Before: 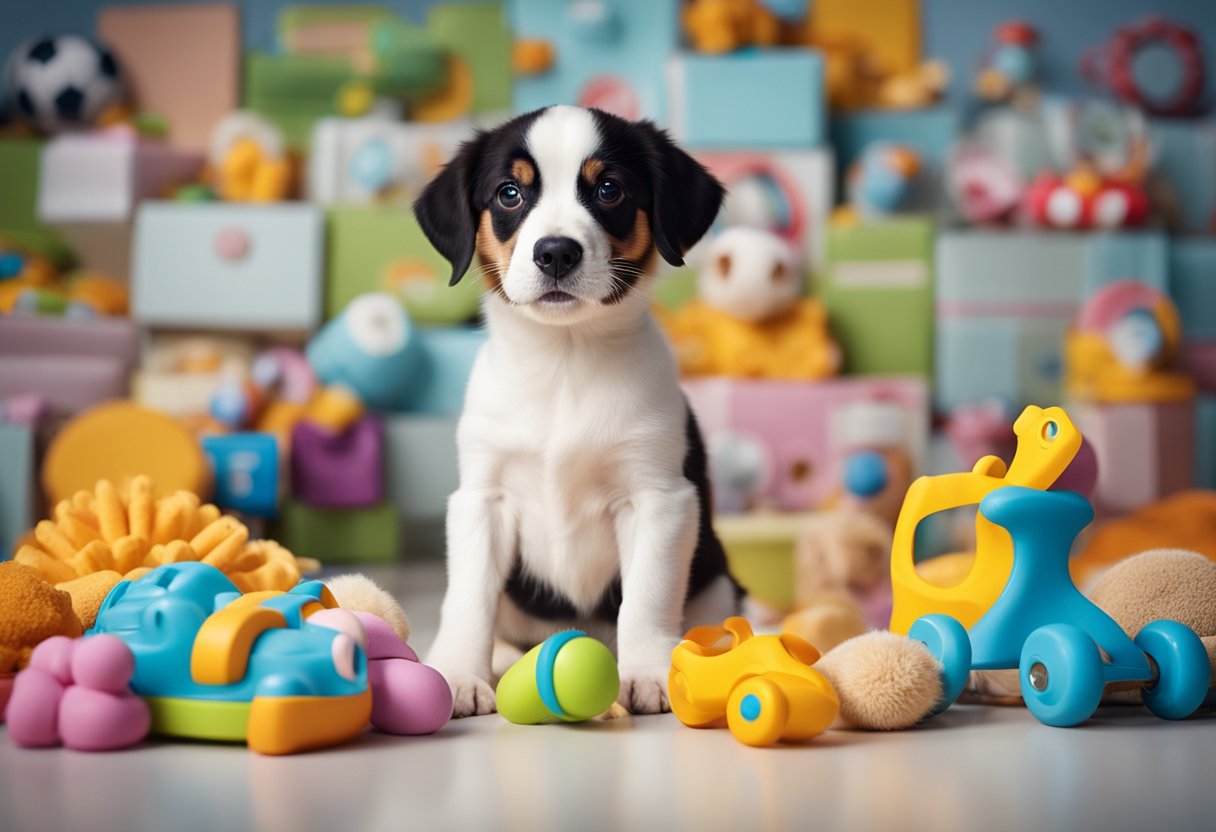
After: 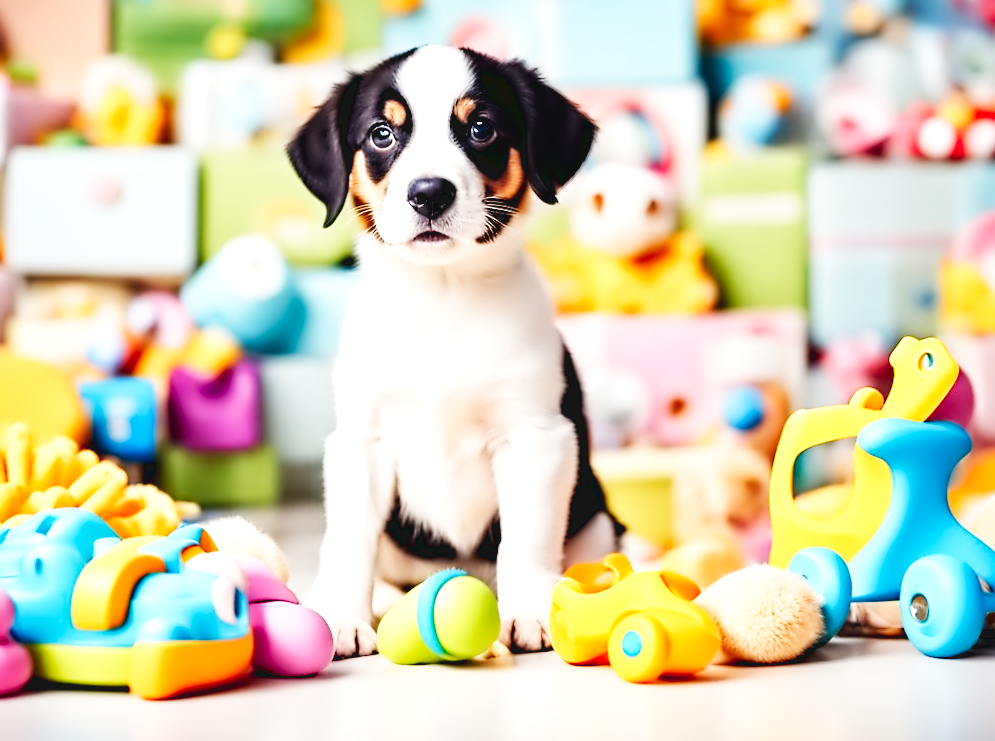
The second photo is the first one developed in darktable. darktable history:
levels: levels [0, 0.43, 0.984]
rotate and perspective: rotation -1°, crop left 0.011, crop right 0.989, crop top 0.025, crop bottom 0.975
crop: left 9.807%, top 6.259%, right 7.334%, bottom 2.177%
base curve: curves: ch0 [(0, 0.003) (0.001, 0.002) (0.006, 0.004) (0.02, 0.022) (0.048, 0.086) (0.094, 0.234) (0.162, 0.431) (0.258, 0.629) (0.385, 0.8) (0.548, 0.918) (0.751, 0.988) (1, 1)], preserve colors none
contrast equalizer: octaves 7, y [[0.5, 0.542, 0.583, 0.625, 0.667, 0.708], [0.5 ×6], [0.5 ×6], [0, 0.033, 0.067, 0.1, 0.133, 0.167], [0, 0.05, 0.1, 0.15, 0.2, 0.25]]
